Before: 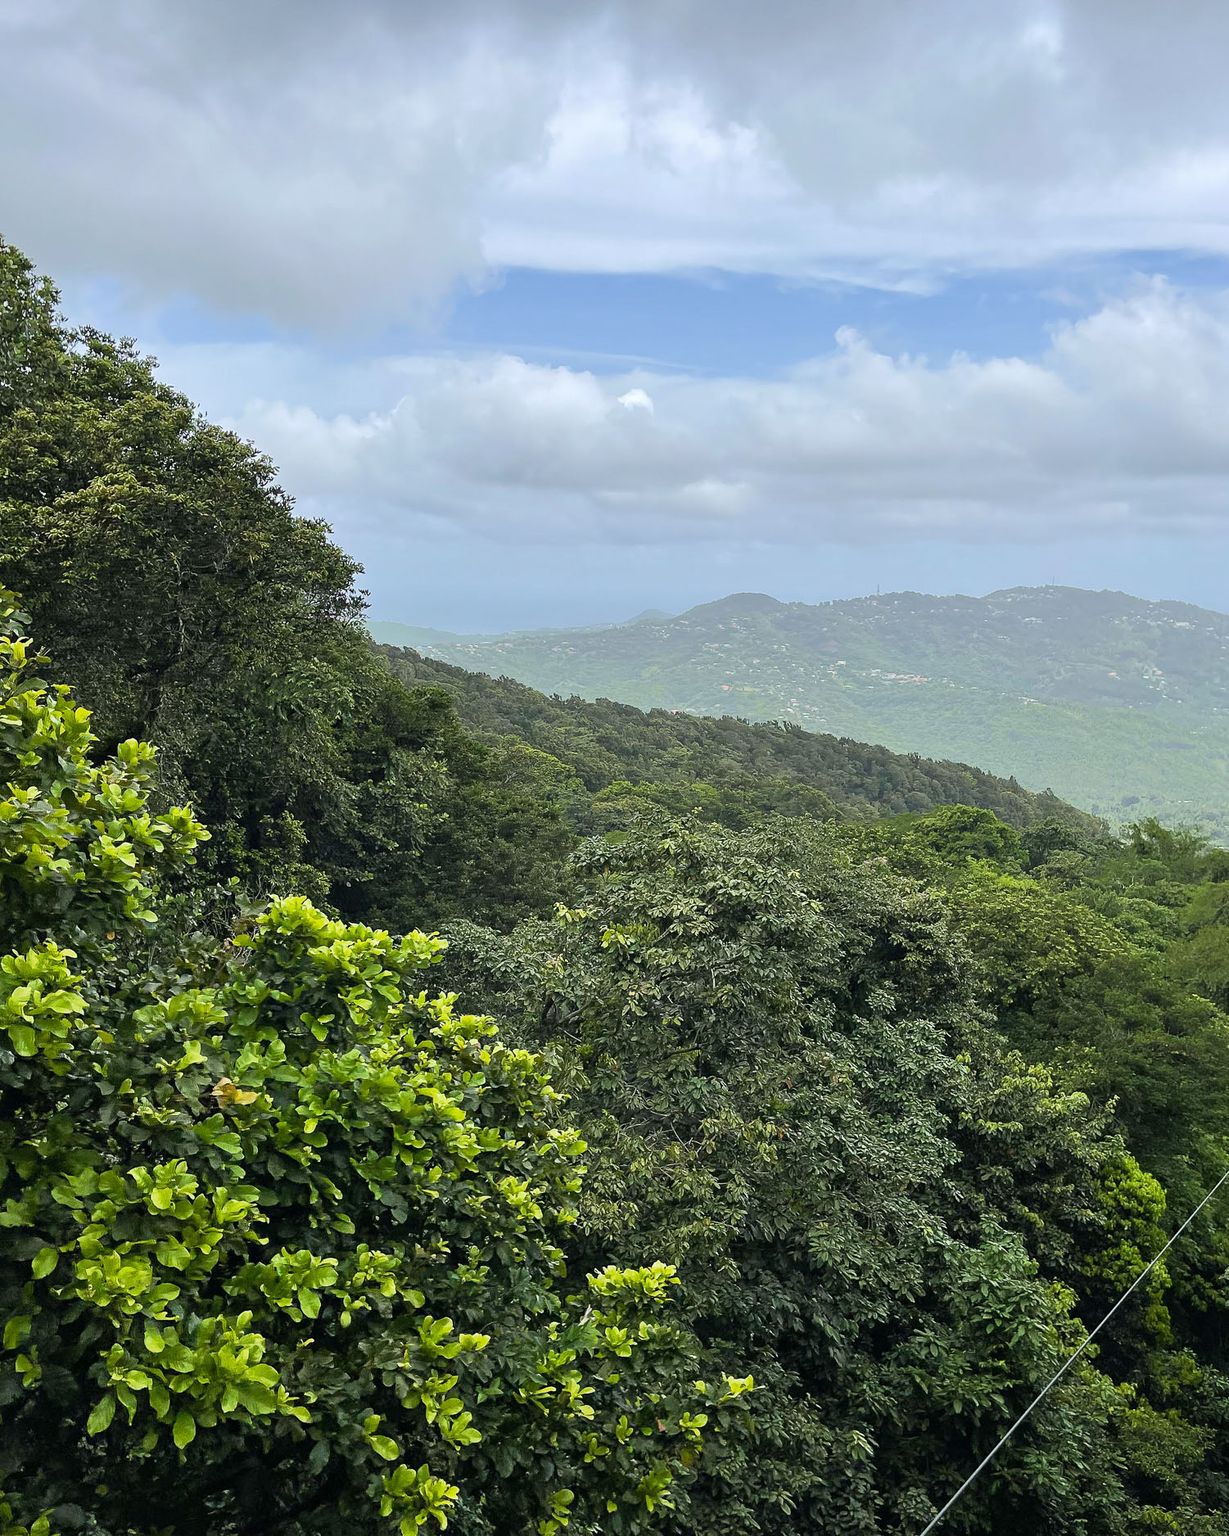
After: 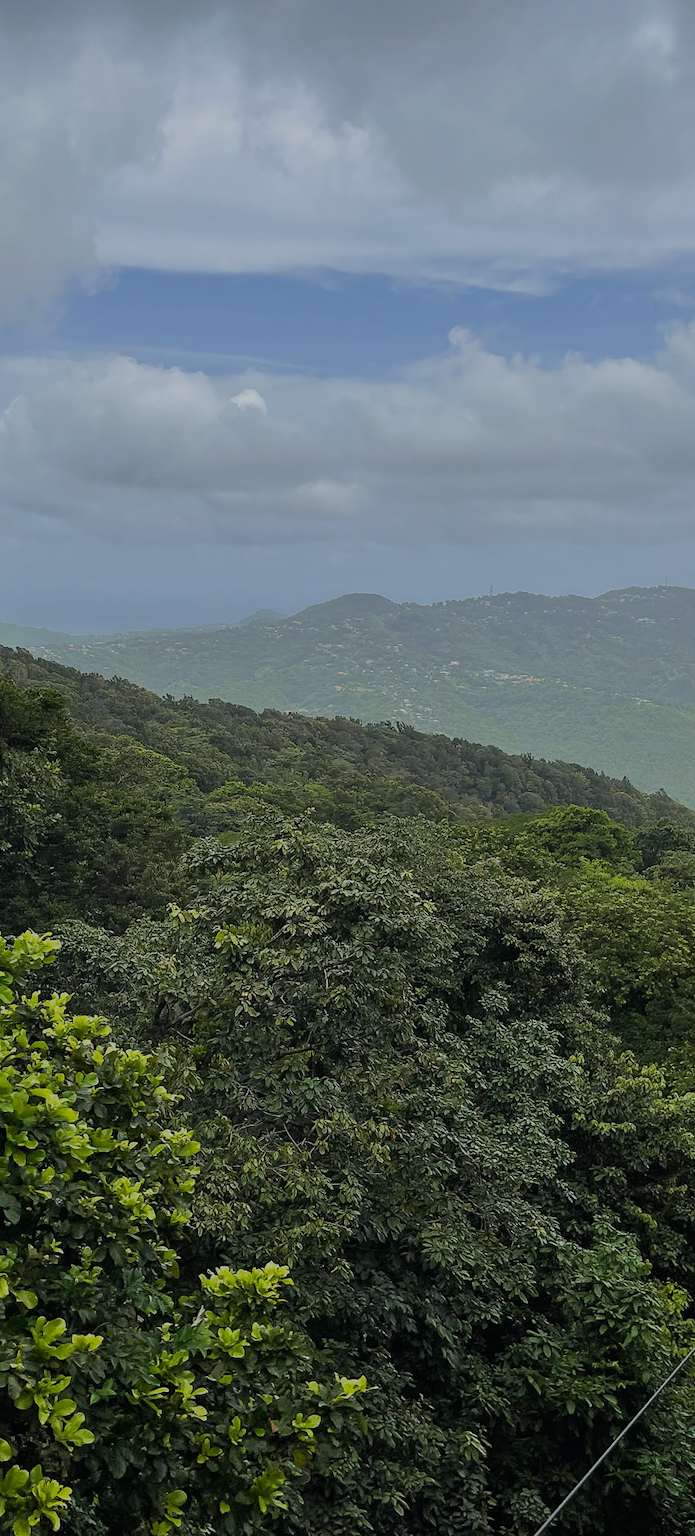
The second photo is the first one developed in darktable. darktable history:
exposure: exposure -0.899 EV, compensate exposure bias true, compensate highlight preservation false
crop: left 31.529%, top 0.021%, right 11.884%
